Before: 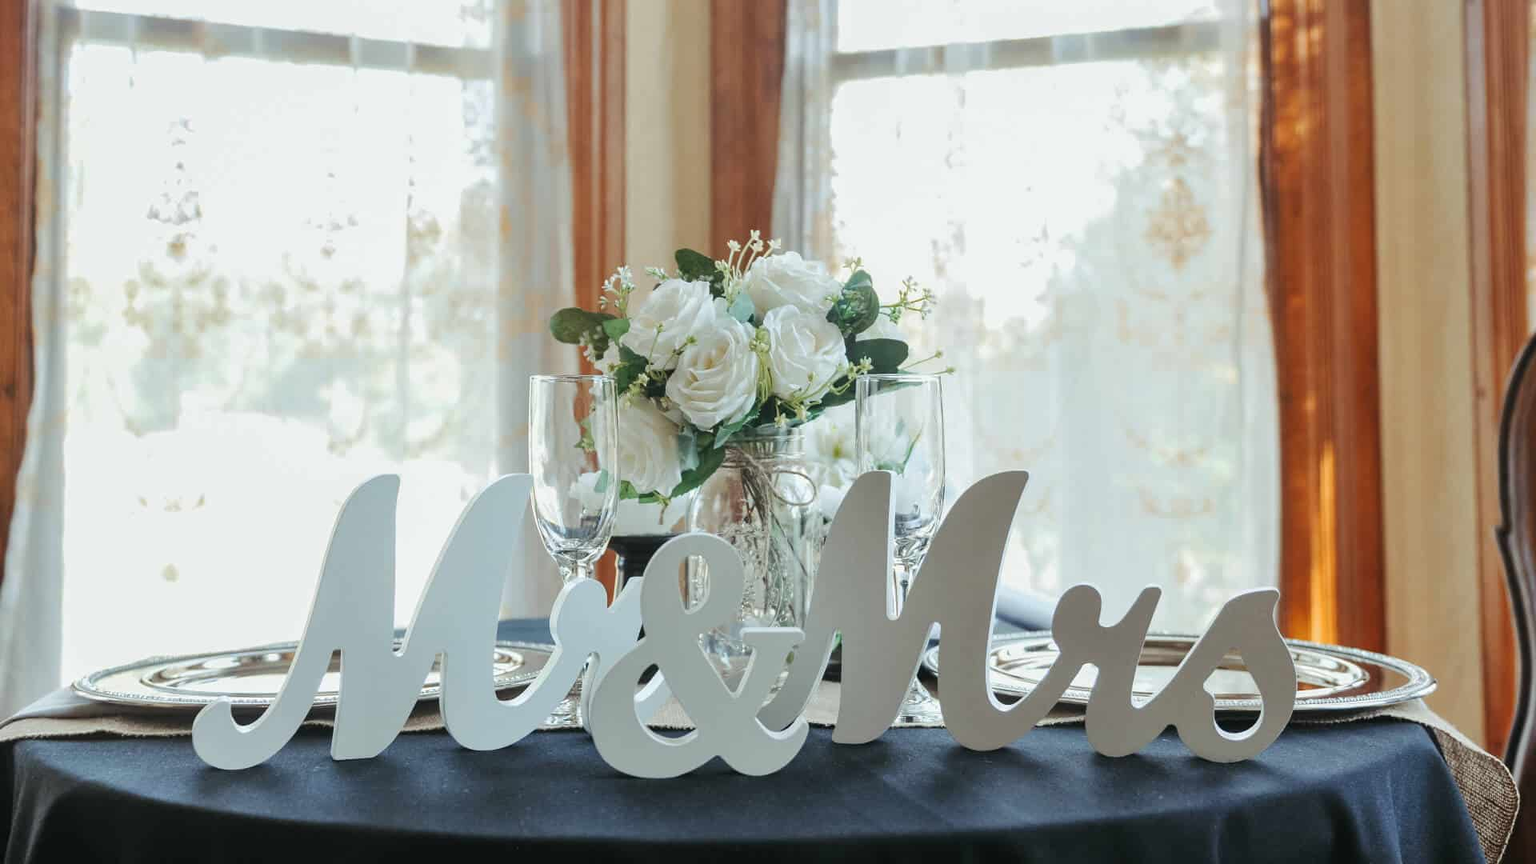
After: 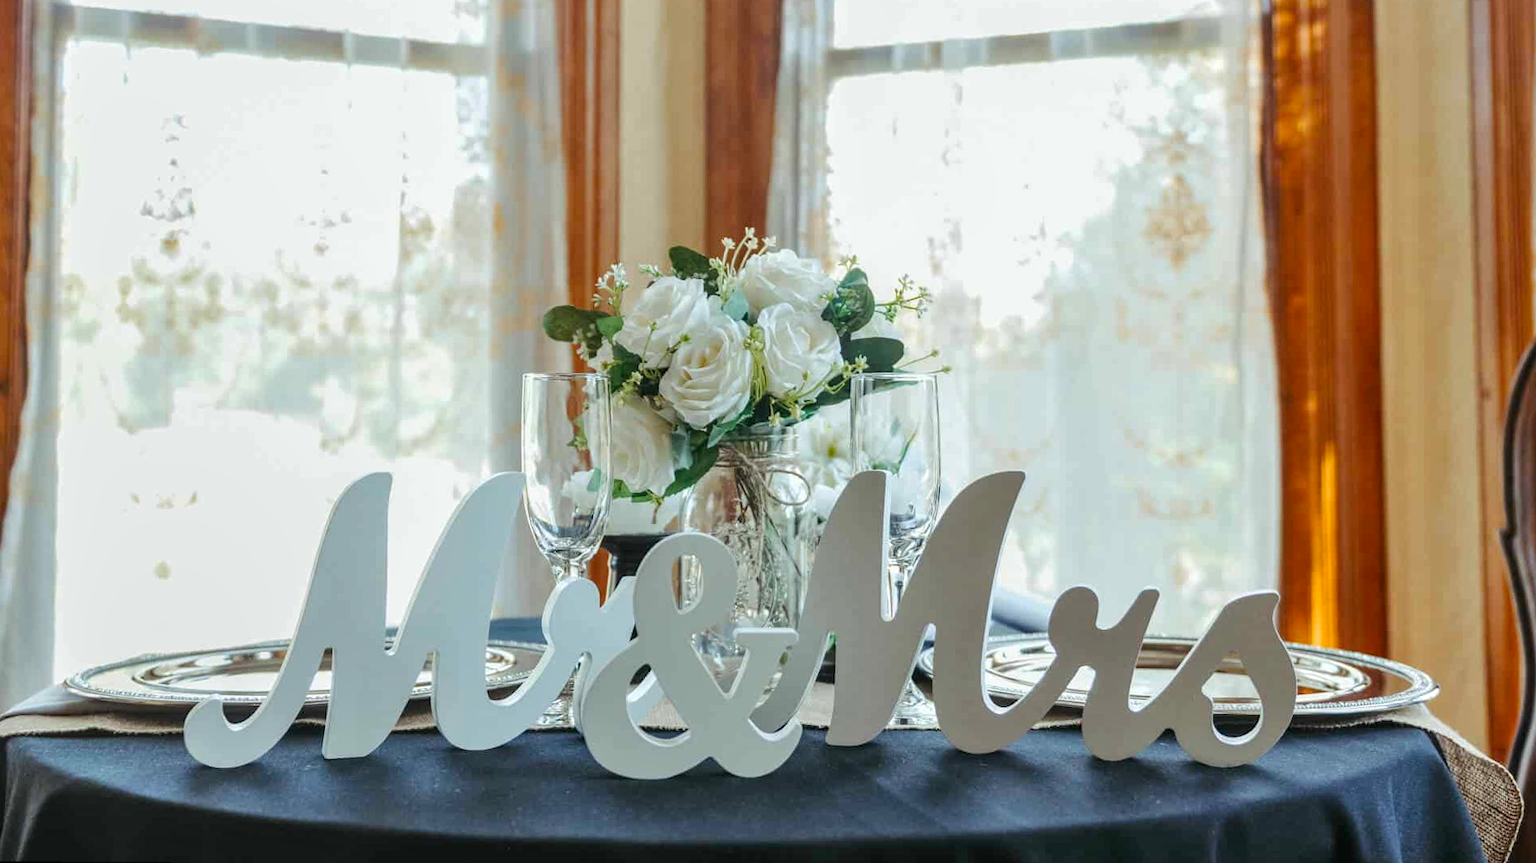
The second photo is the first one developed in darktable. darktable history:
local contrast: on, module defaults
rotate and perspective: rotation 0.192°, lens shift (horizontal) -0.015, crop left 0.005, crop right 0.996, crop top 0.006, crop bottom 0.99
color balance rgb: perceptual saturation grading › global saturation 30%
